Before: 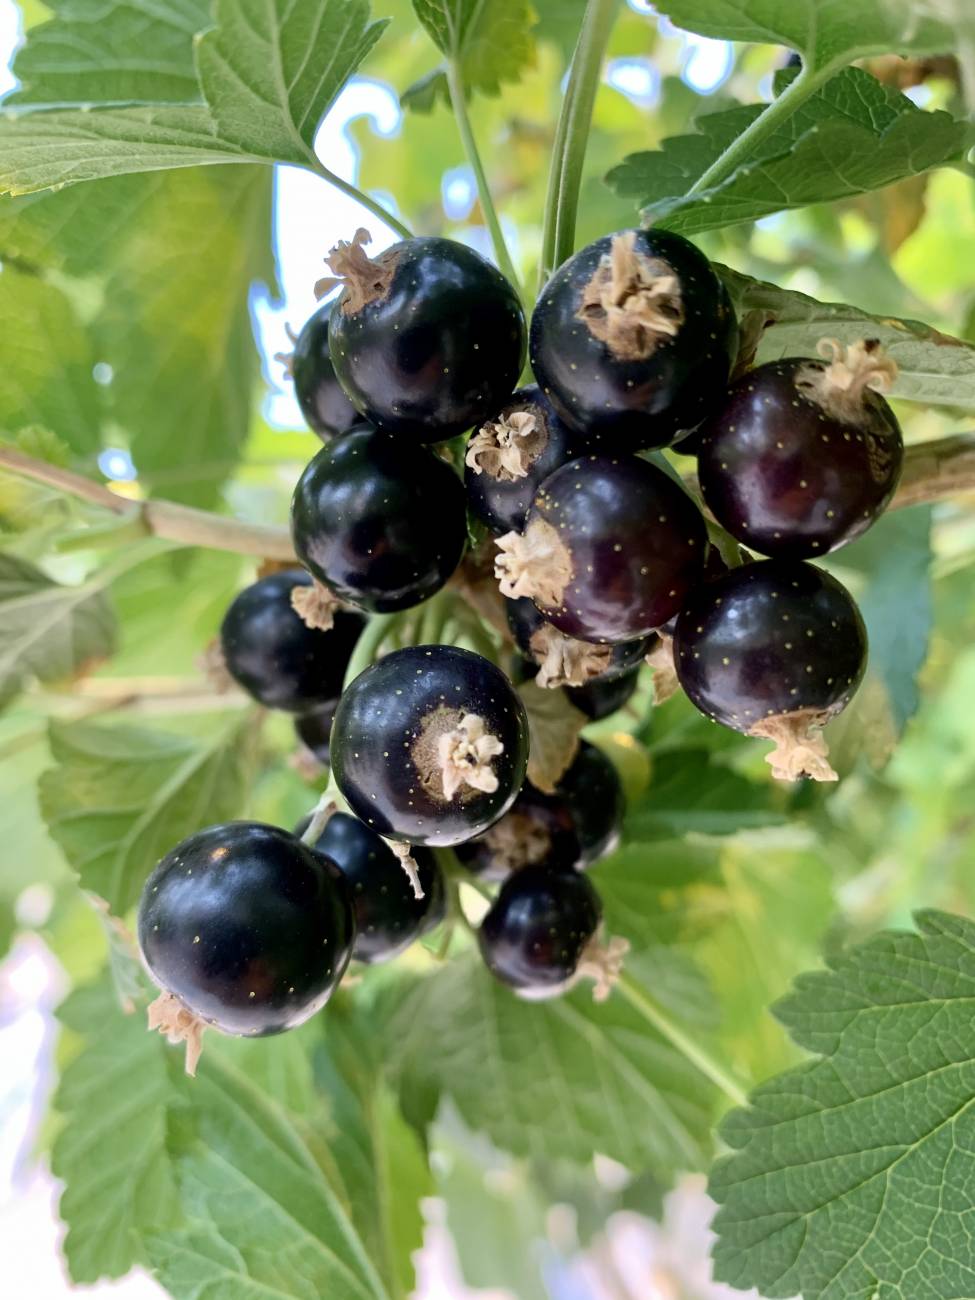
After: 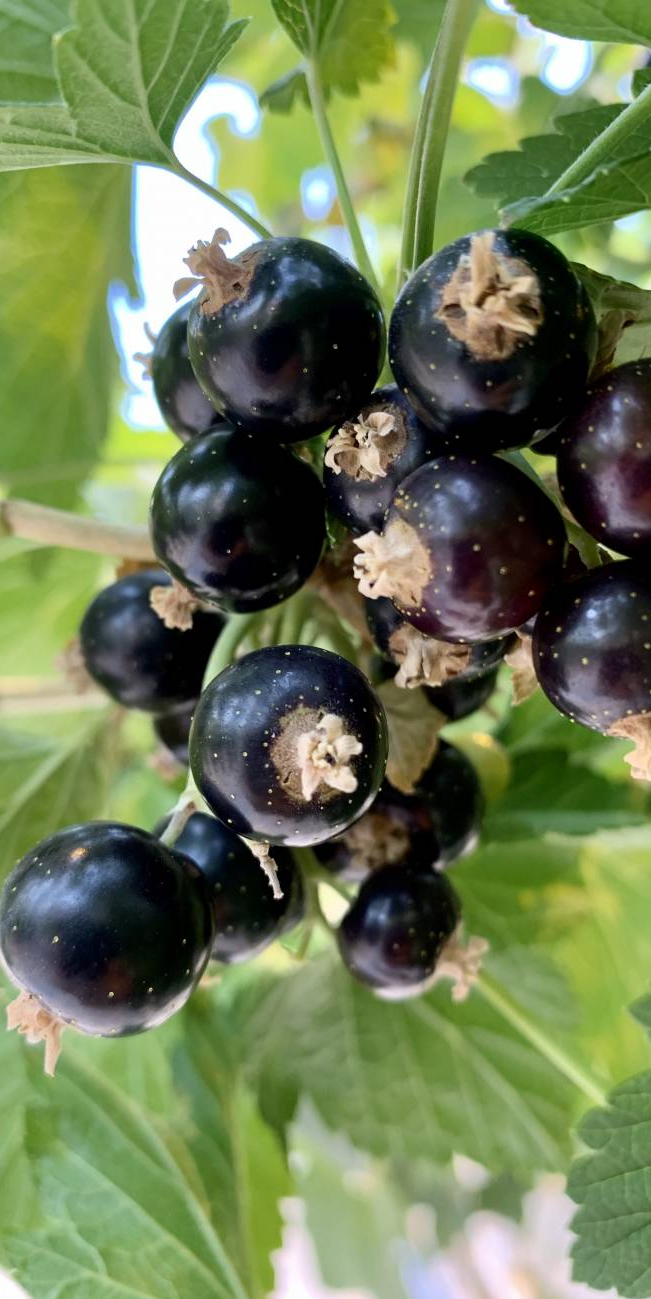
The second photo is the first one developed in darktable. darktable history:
crop and rotate: left 14.464%, right 18.676%
